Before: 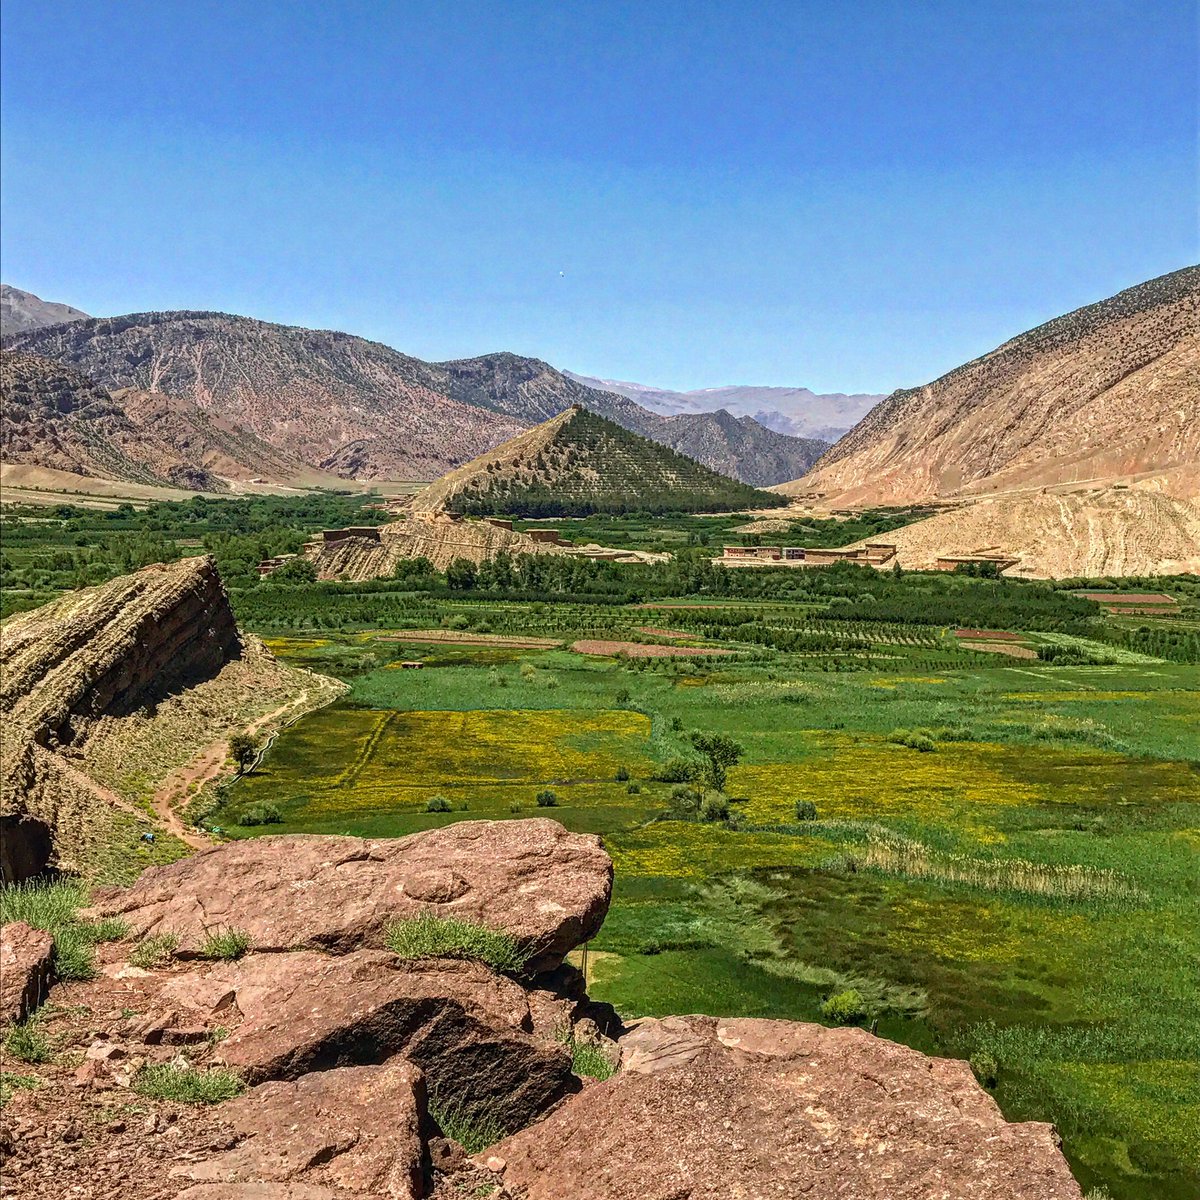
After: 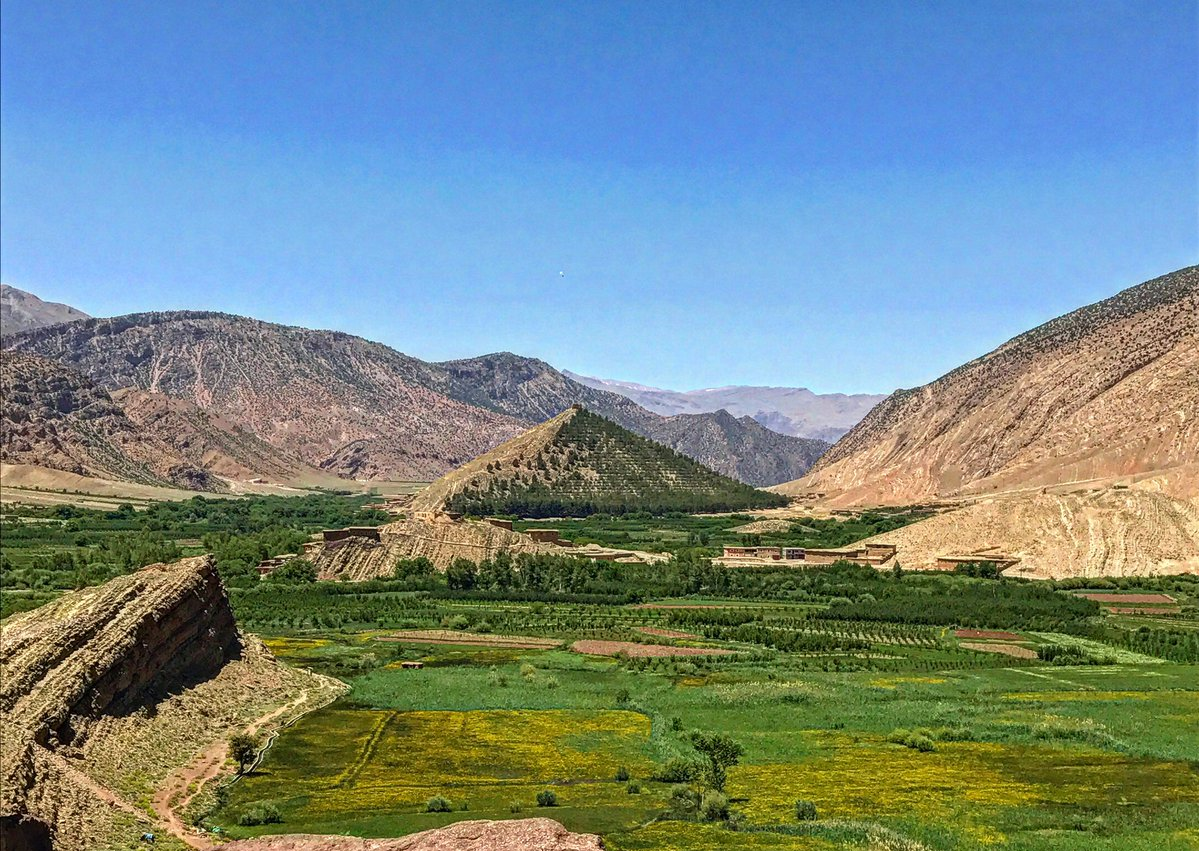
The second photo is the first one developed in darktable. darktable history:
crop: right 0%, bottom 29.01%
